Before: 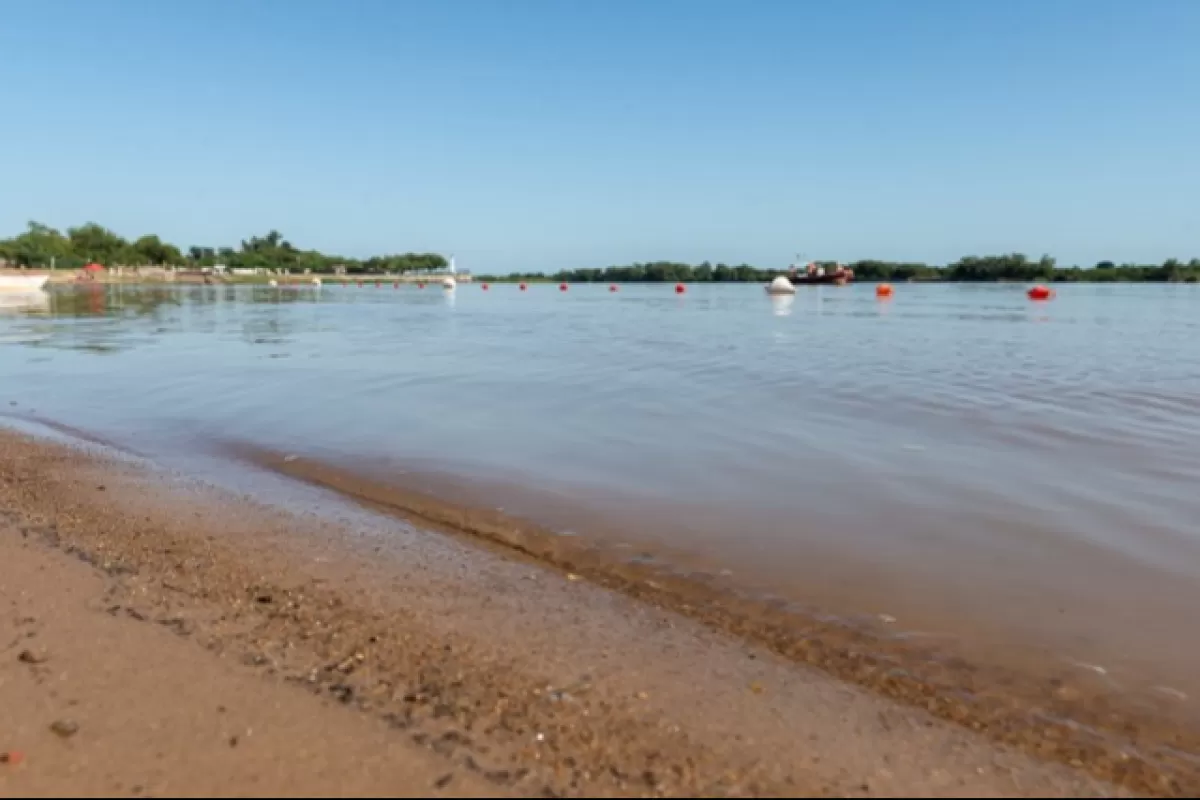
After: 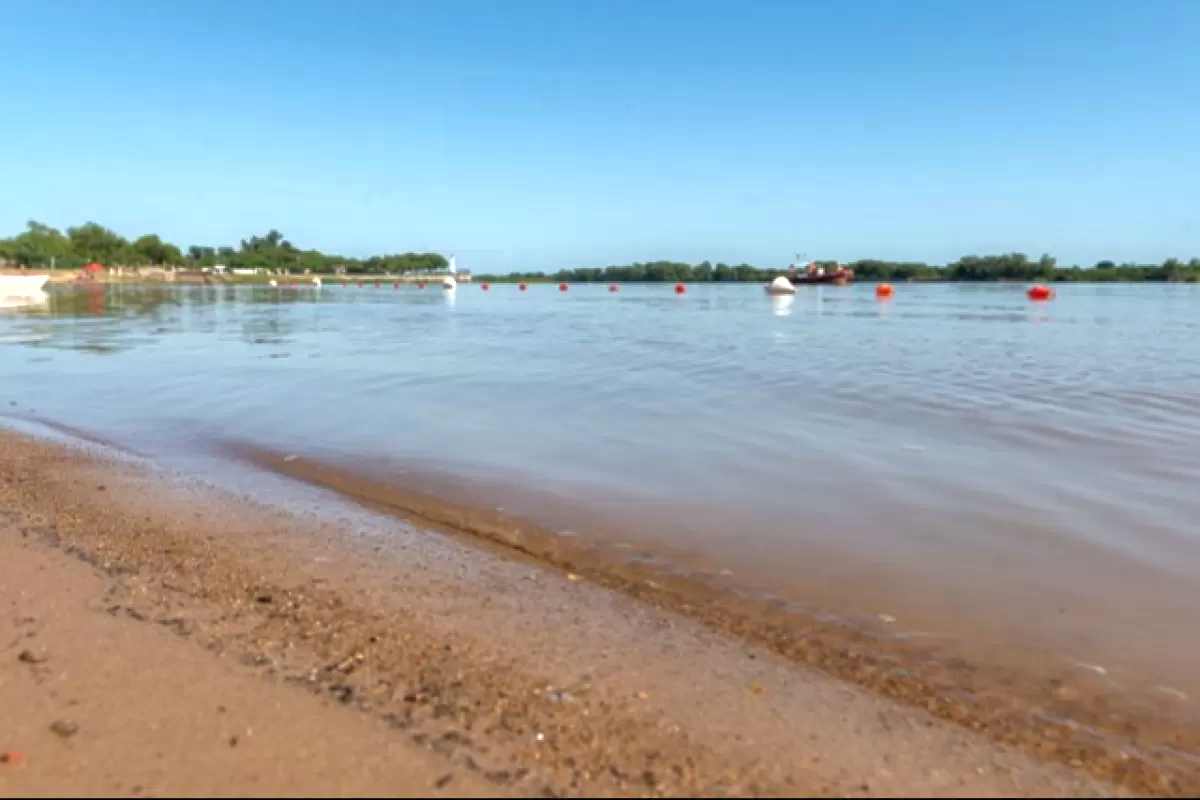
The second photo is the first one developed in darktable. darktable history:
tone equalizer: on, module defaults
shadows and highlights: on, module defaults
exposure: exposure 0.556 EV, compensate highlight preservation false
